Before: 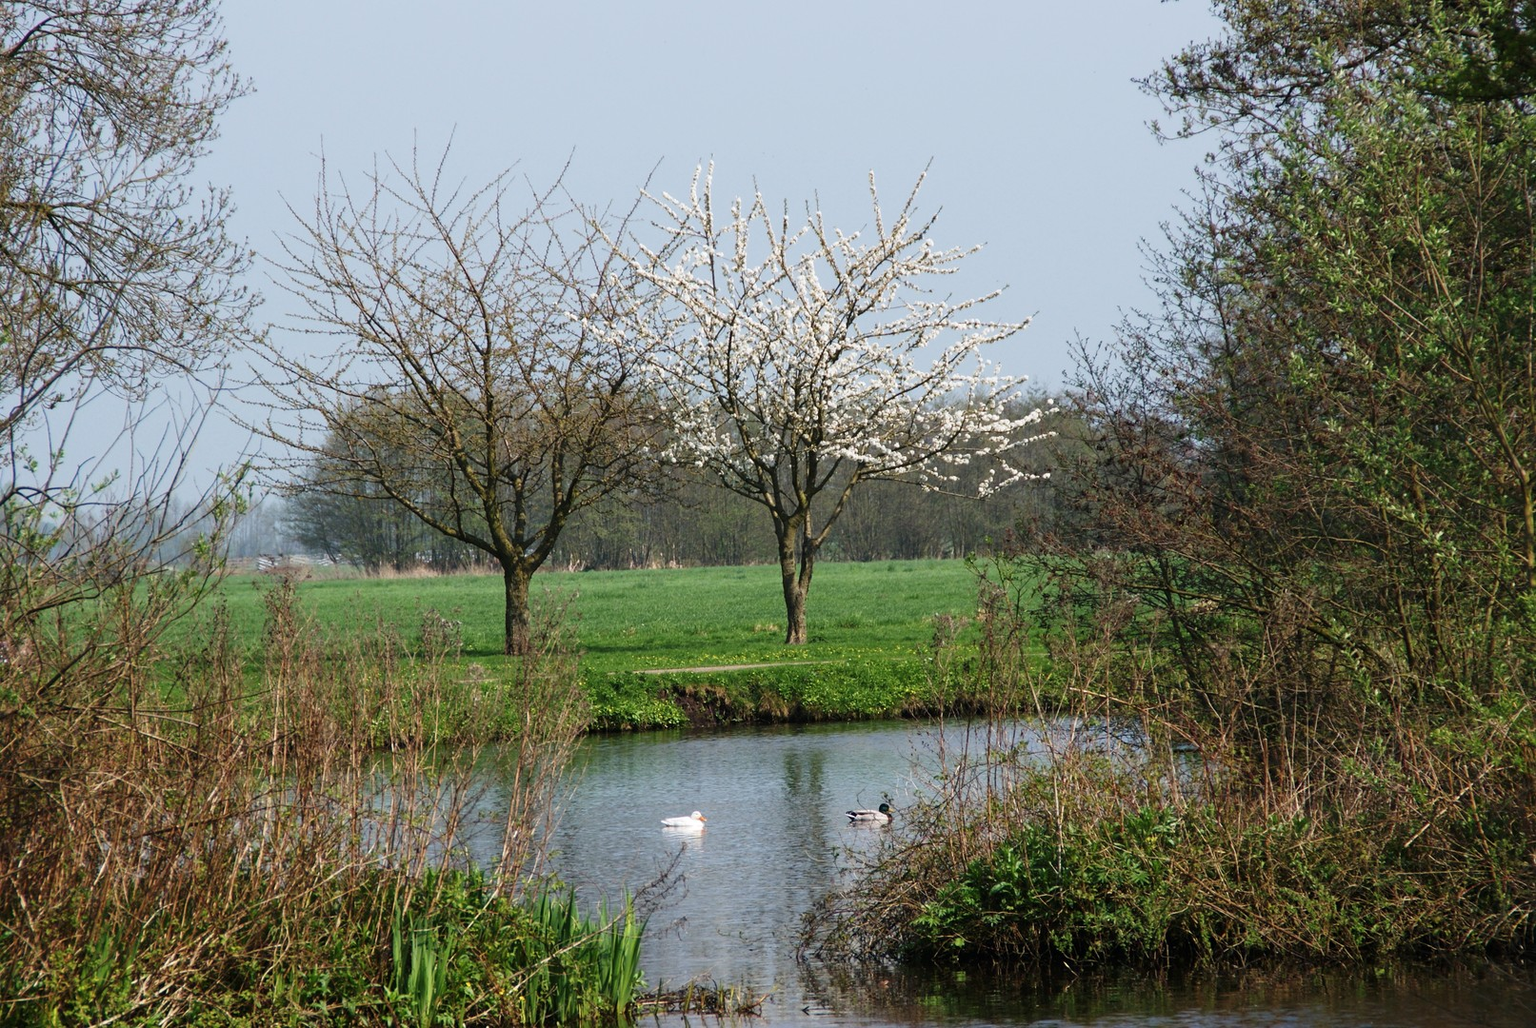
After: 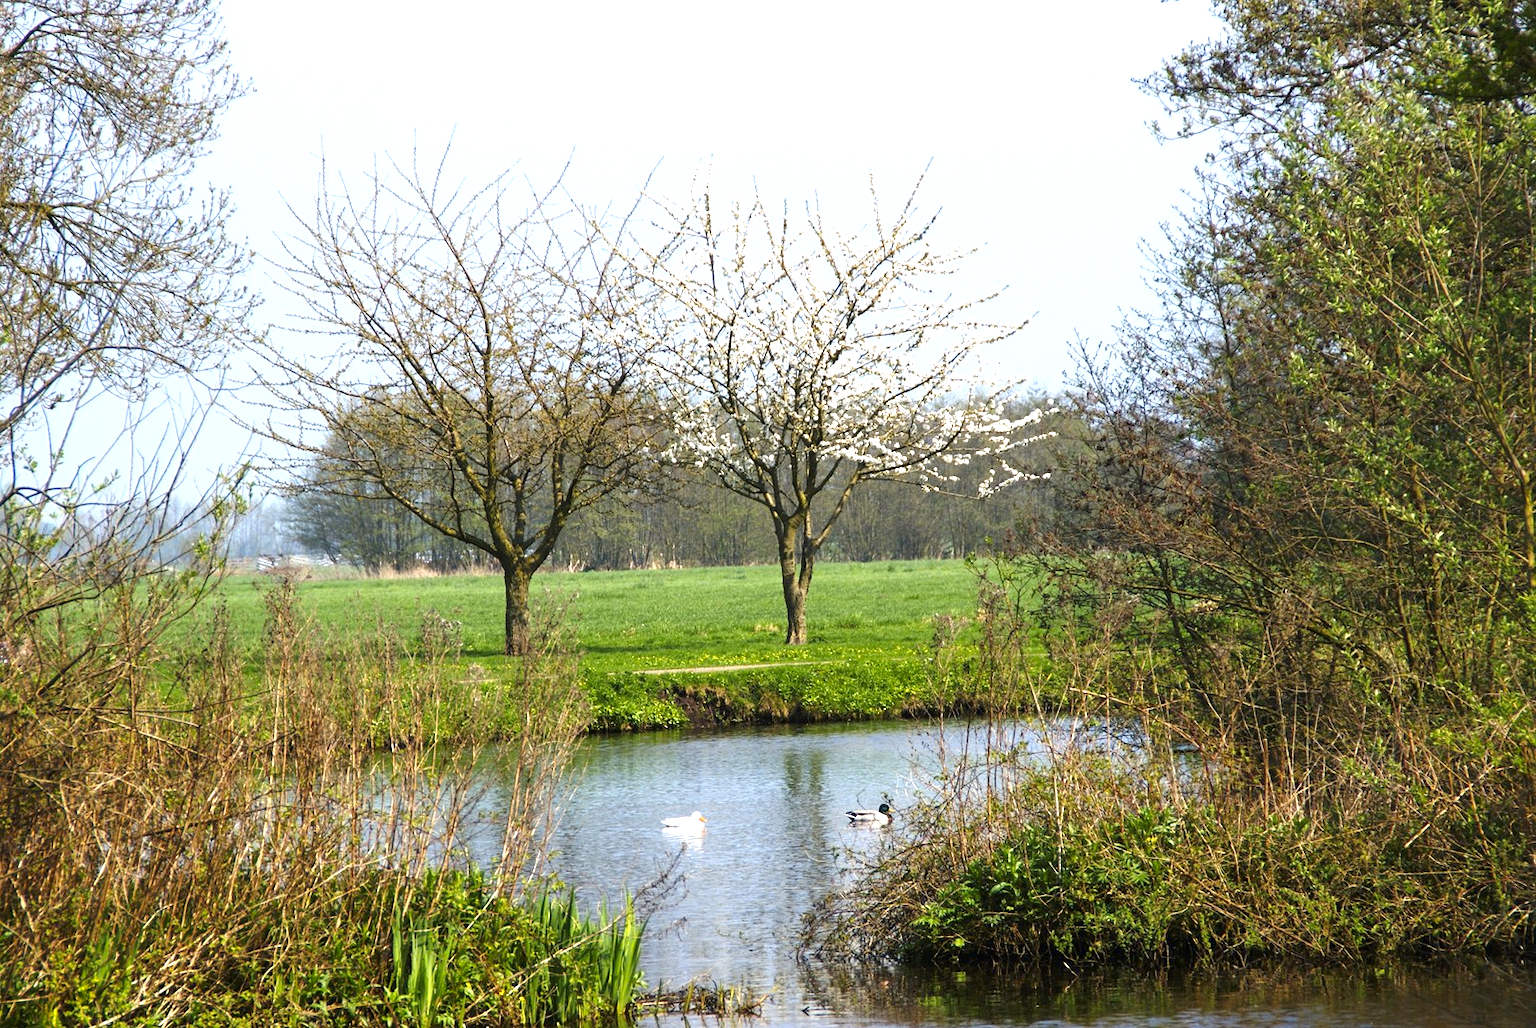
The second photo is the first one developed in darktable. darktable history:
color contrast: green-magenta contrast 0.85, blue-yellow contrast 1.25, unbound 0
exposure: exposure 0.943 EV, compensate highlight preservation false
